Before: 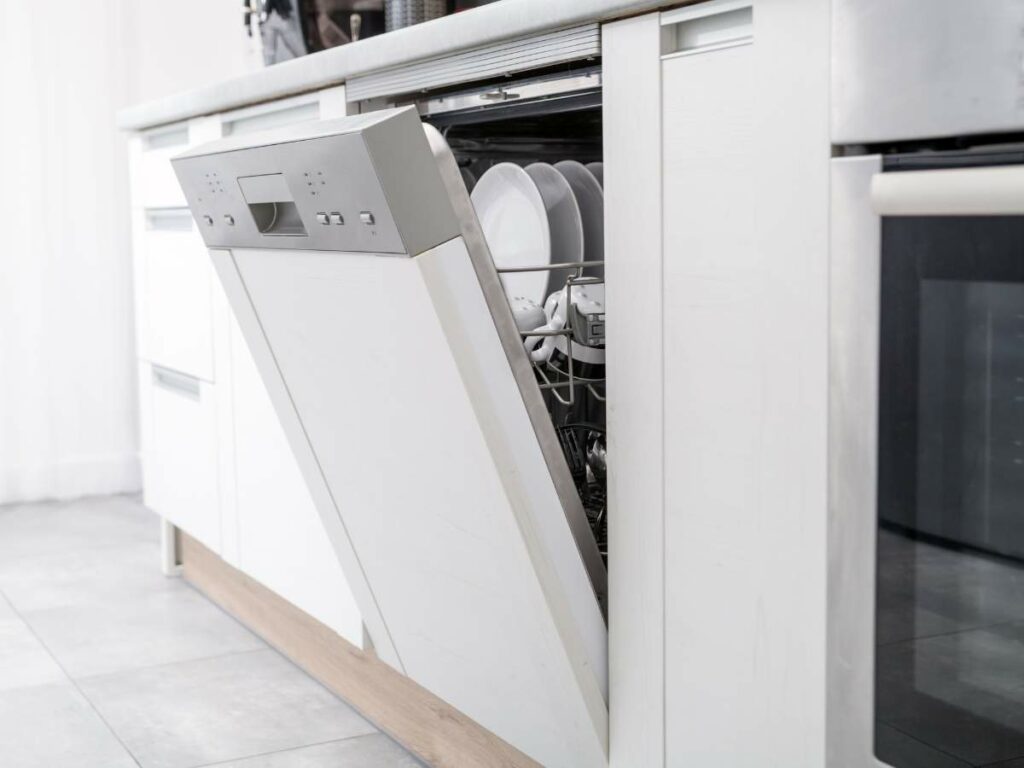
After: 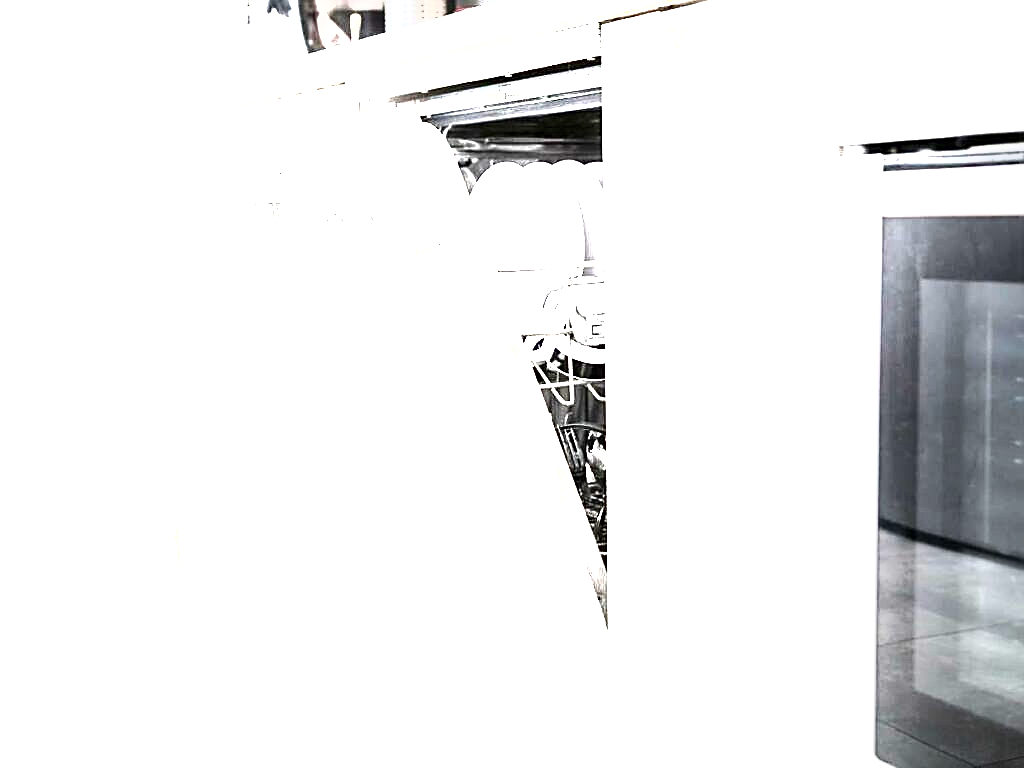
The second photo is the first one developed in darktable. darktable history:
exposure: black level correction 0, exposure 1.513 EV, compensate highlight preservation false
shadows and highlights: shadows -23.29, highlights 45.37, soften with gaussian
sharpen: on, module defaults
local contrast: mode bilateral grid, contrast 21, coarseness 49, detail 119%, midtone range 0.2
tone equalizer: -8 EV -0.713 EV, -7 EV -0.704 EV, -6 EV -0.611 EV, -5 EV -0.388 EV, -3 EV 0.392 EV, -2 EV 0.6 EV, -1 EV 0.675 EV, +0 EV 0.778 EV, edges refinement/feathering 500, mask exposure compensation -1.57 EV, preserve details no
